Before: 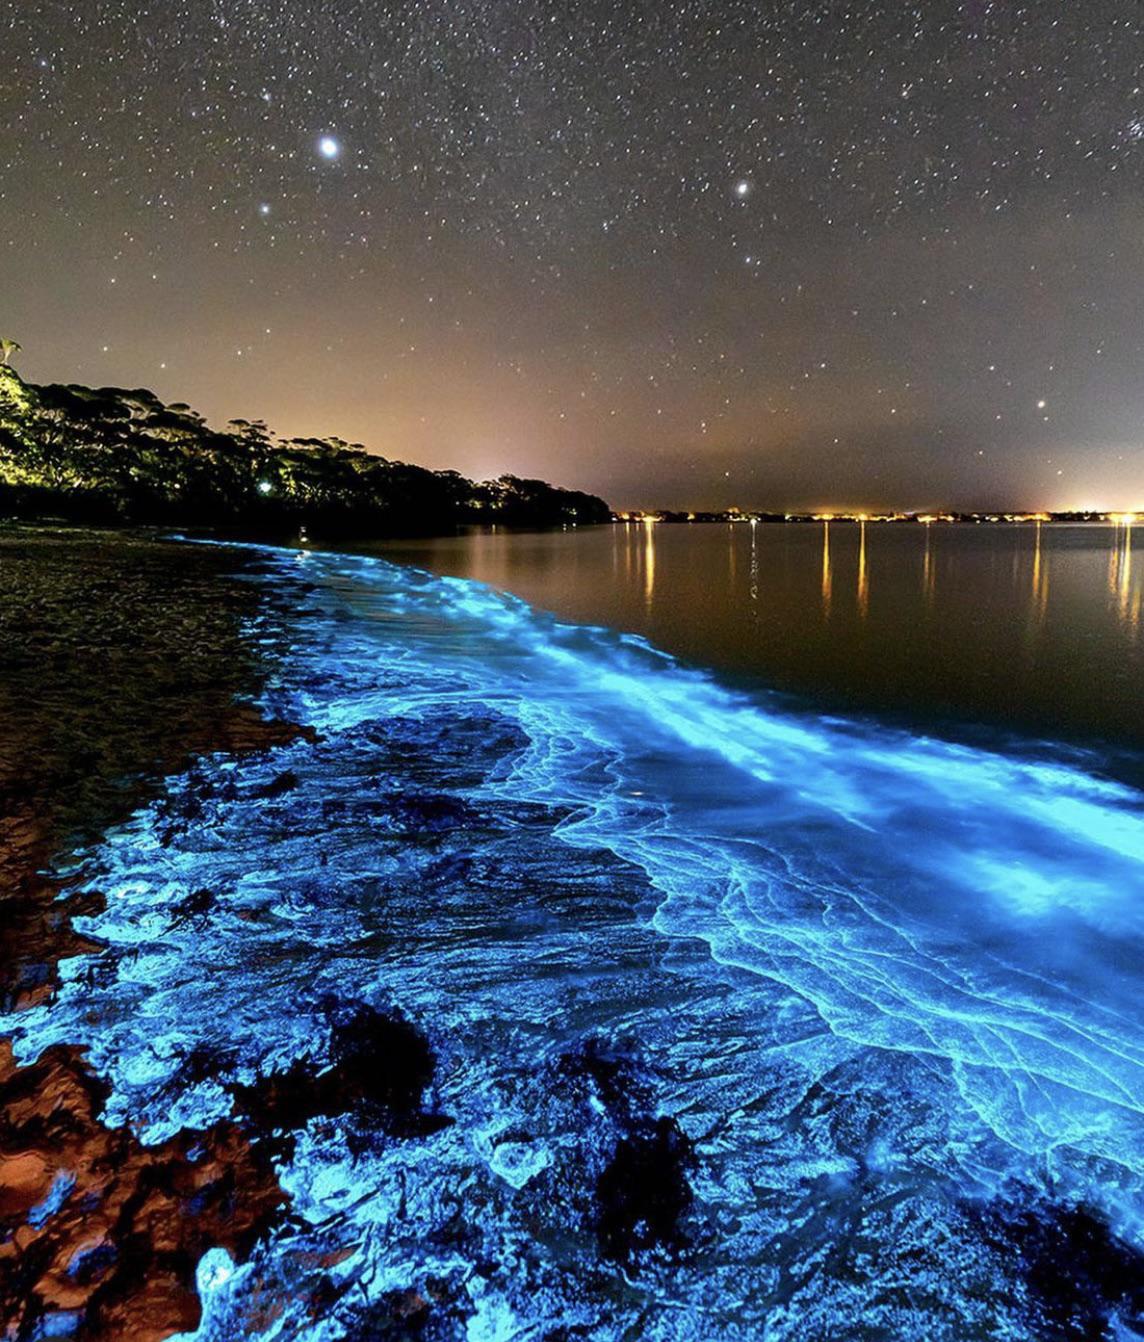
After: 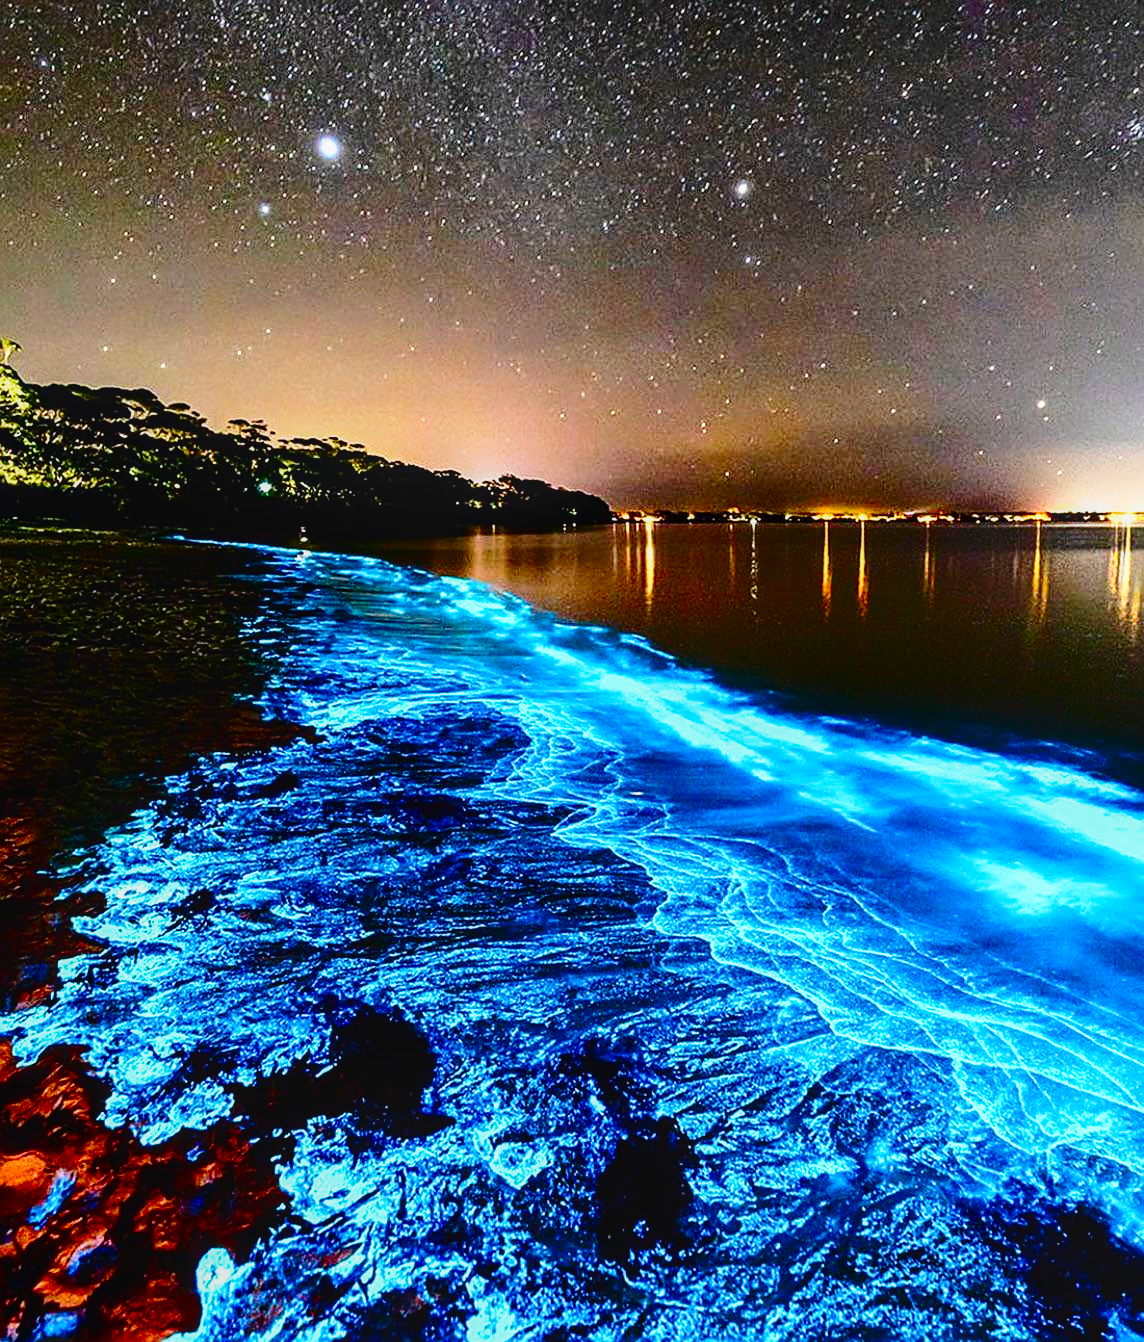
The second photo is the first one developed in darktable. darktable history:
local contrast: detail 110%
sharpen: on, module defaults
contrast brightness saturation: contrast 0.21, brightness -0.11, saturation 0.21
base curve: curves: ch0 [(0, 0) (0.036, 0.037) (0.121, 0.228) (0.46, 0.76) (0.859, 0.983) (1, 1)], preserve colors none
